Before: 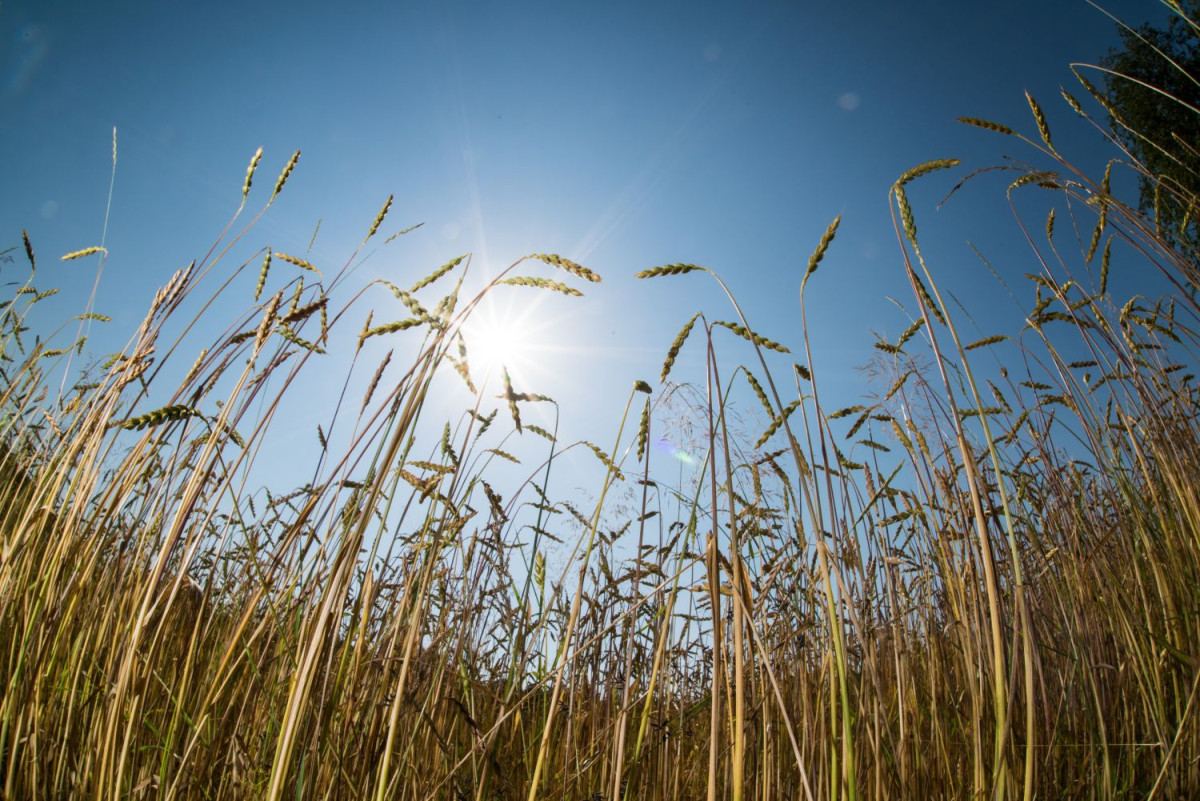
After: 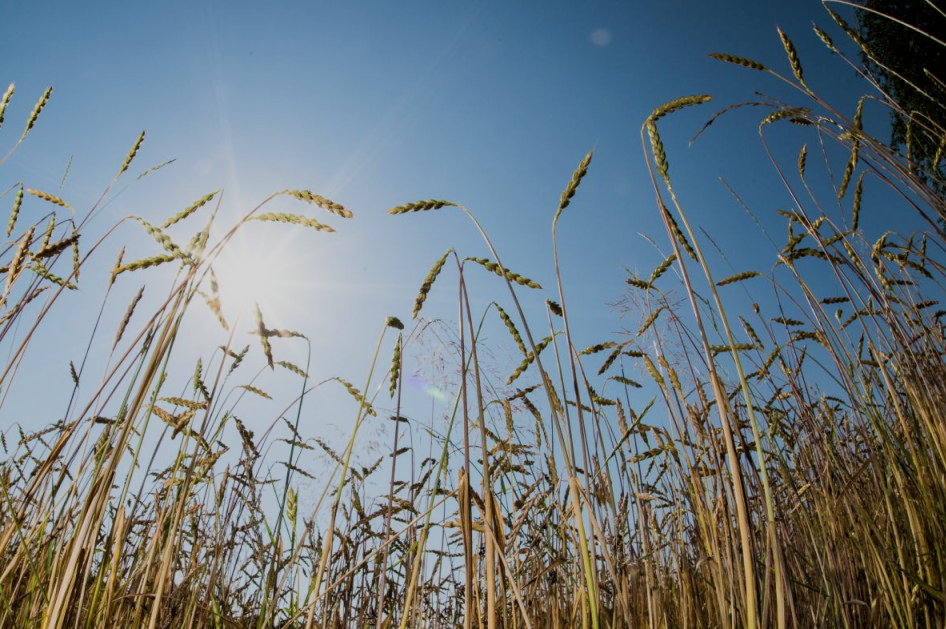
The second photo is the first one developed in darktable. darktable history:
crop and rotate: left 20.715%, top 8.027%, right 0.436%, bottom 13.416%
filmic rgb: black relative exposure -7.65 EV, white relative exposure 4.56 EV, hardness 3.61
